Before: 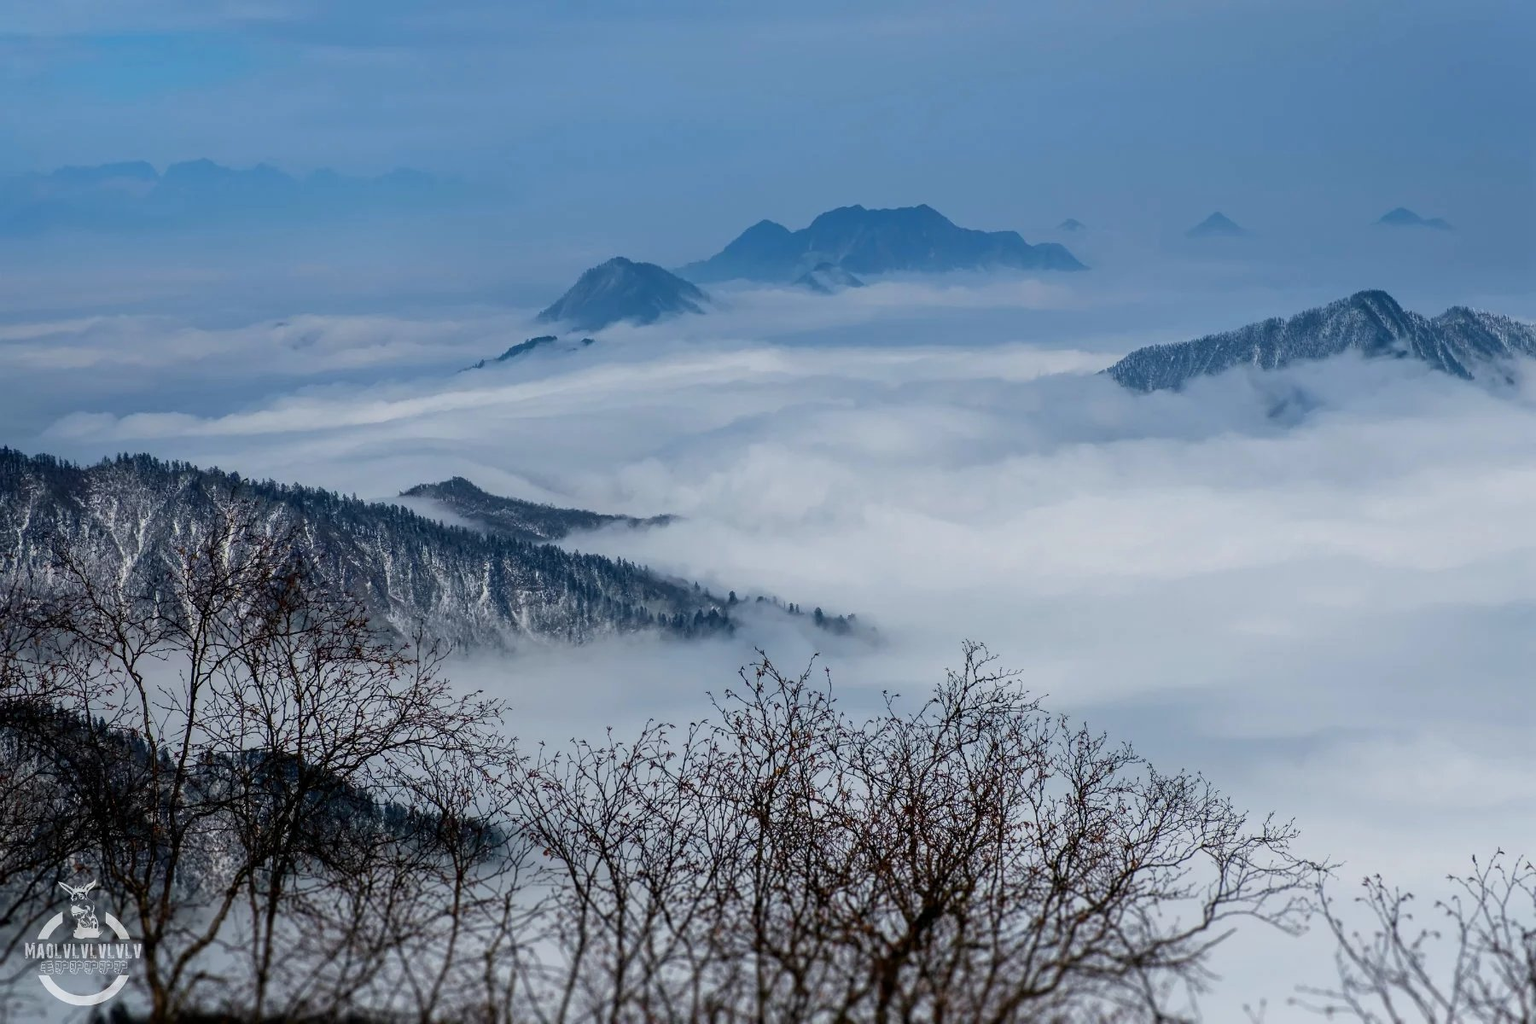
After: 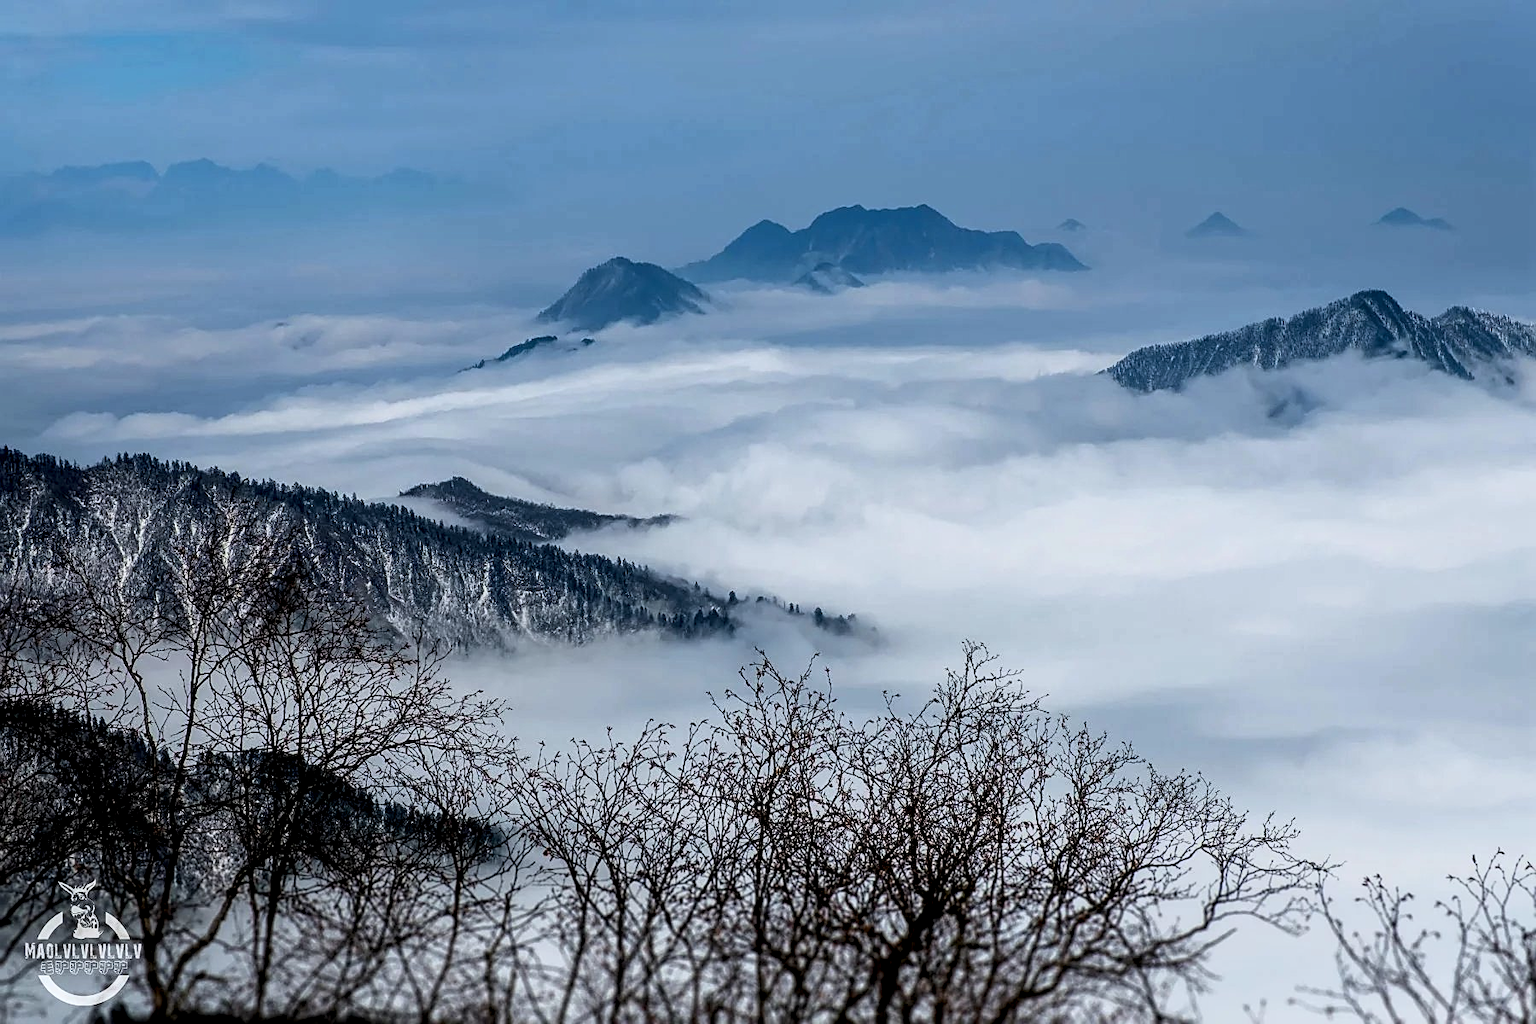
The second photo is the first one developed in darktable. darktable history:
base curve: curves: ch0 [(0, 0) (0.005, 0.002) (0.193, 0.295) (0.399, 0.664) (0.75, 0.928) (1, 1)]
sharpen: on, module defaults
exposure: exposure -0.492 EV, compensate highlight preservation false
local contrast: highlights 83%, shadows 81%
